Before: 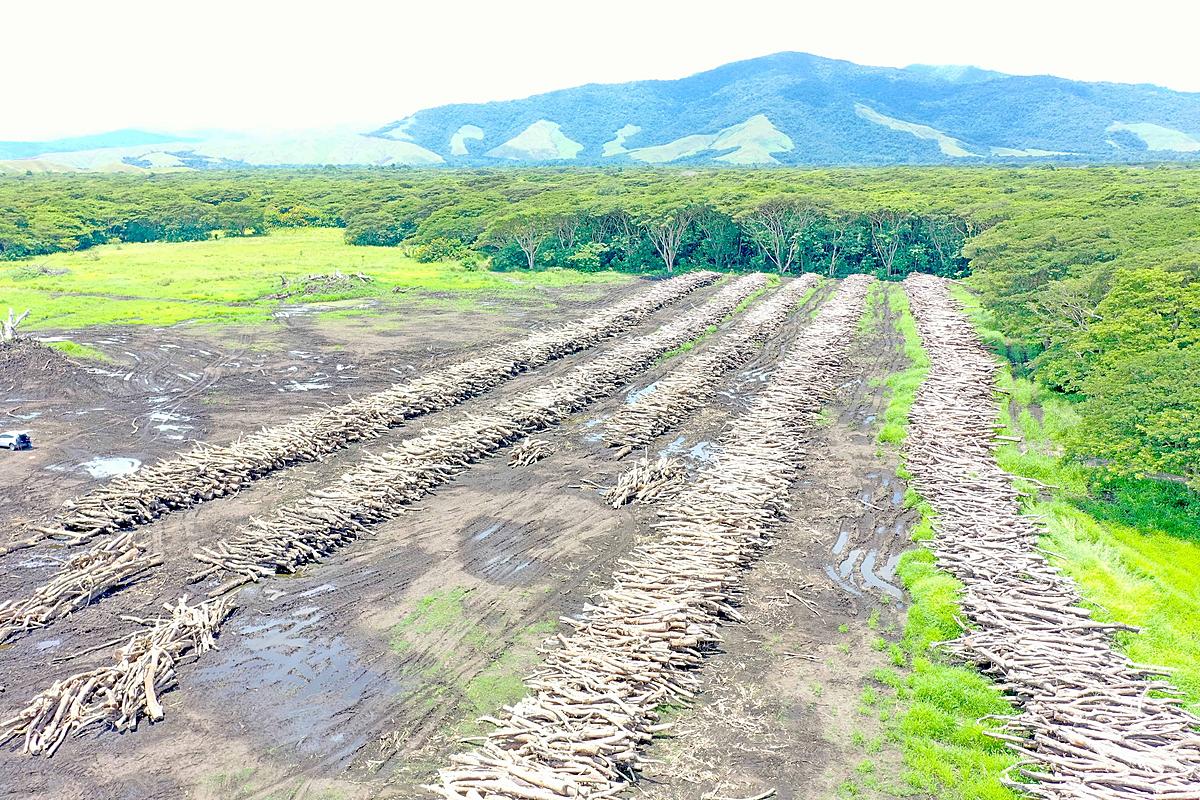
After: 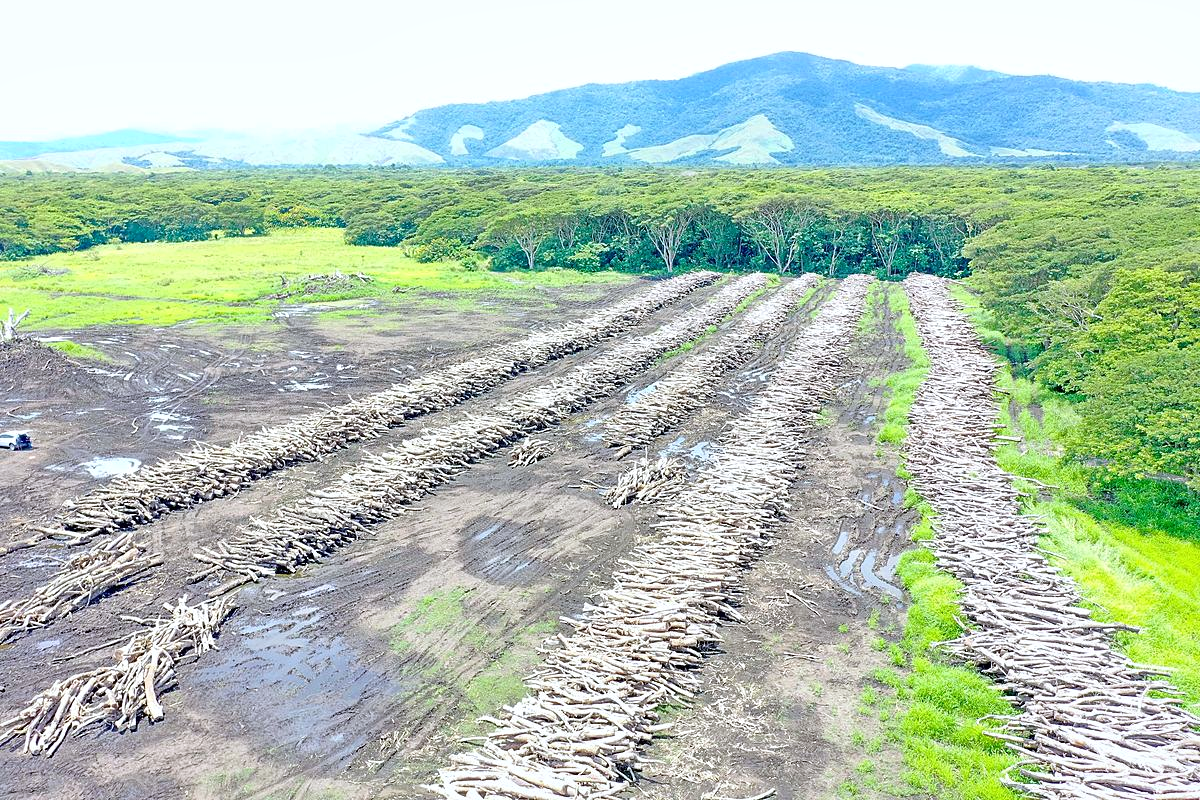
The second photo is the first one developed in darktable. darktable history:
local contrast: mode bilateral grid, contrast 20, coarseness 50, detail 120%, midtone range 0.2
white balance: red 0.976, blue 1.04
